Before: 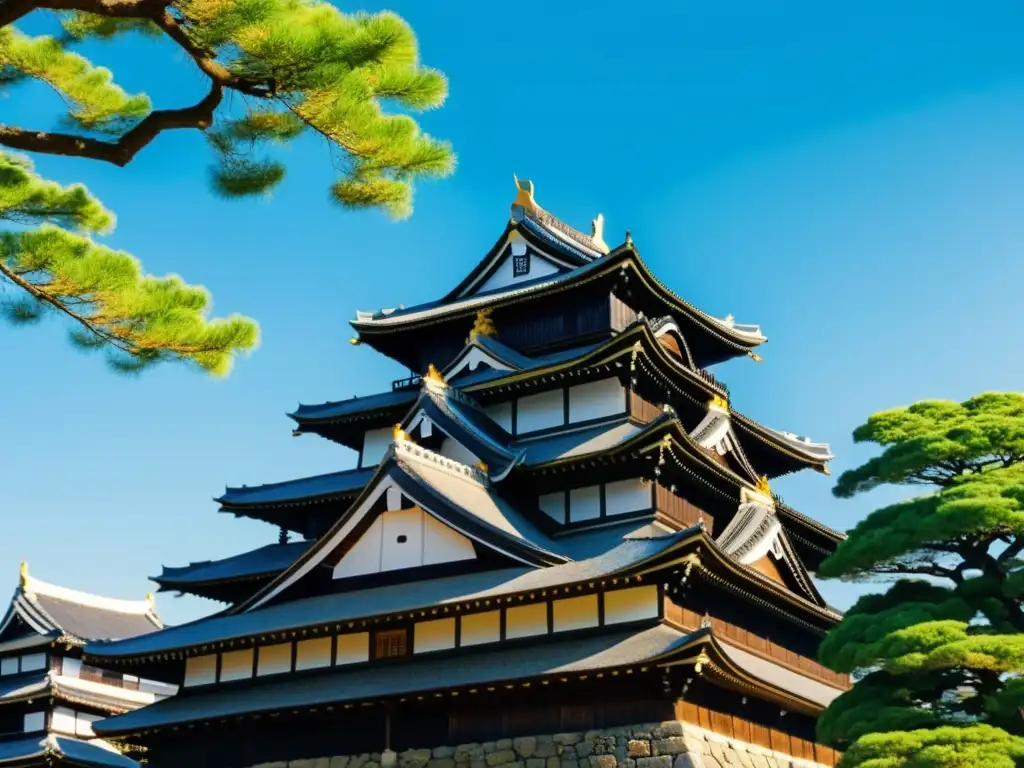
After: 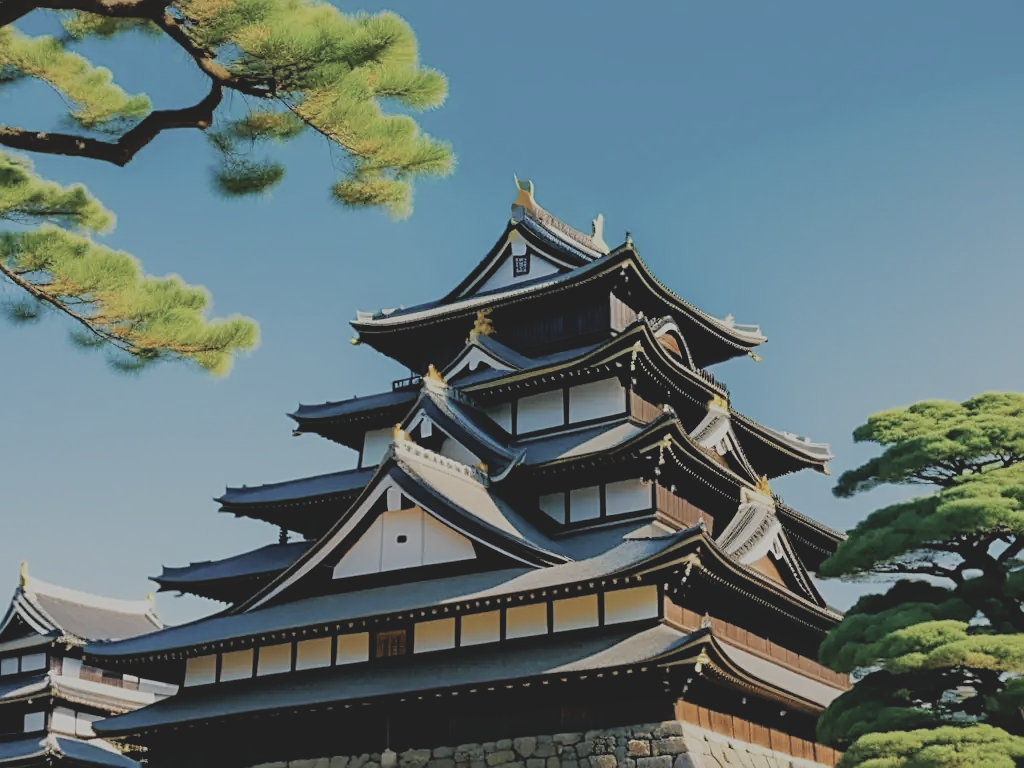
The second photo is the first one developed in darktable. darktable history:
sharpen: on, module defaults
contrast brightness saturation: contrast -0.255, saturation -0.427
filmic rgb: black relative exposure -7.7 EV, white relative exposure 4.41 EV, hardness 3.75, latitude 37.47%, contrast 0.971, highlights saturation mix 9.5%, shadows ↔ highlights balance 4.54%
